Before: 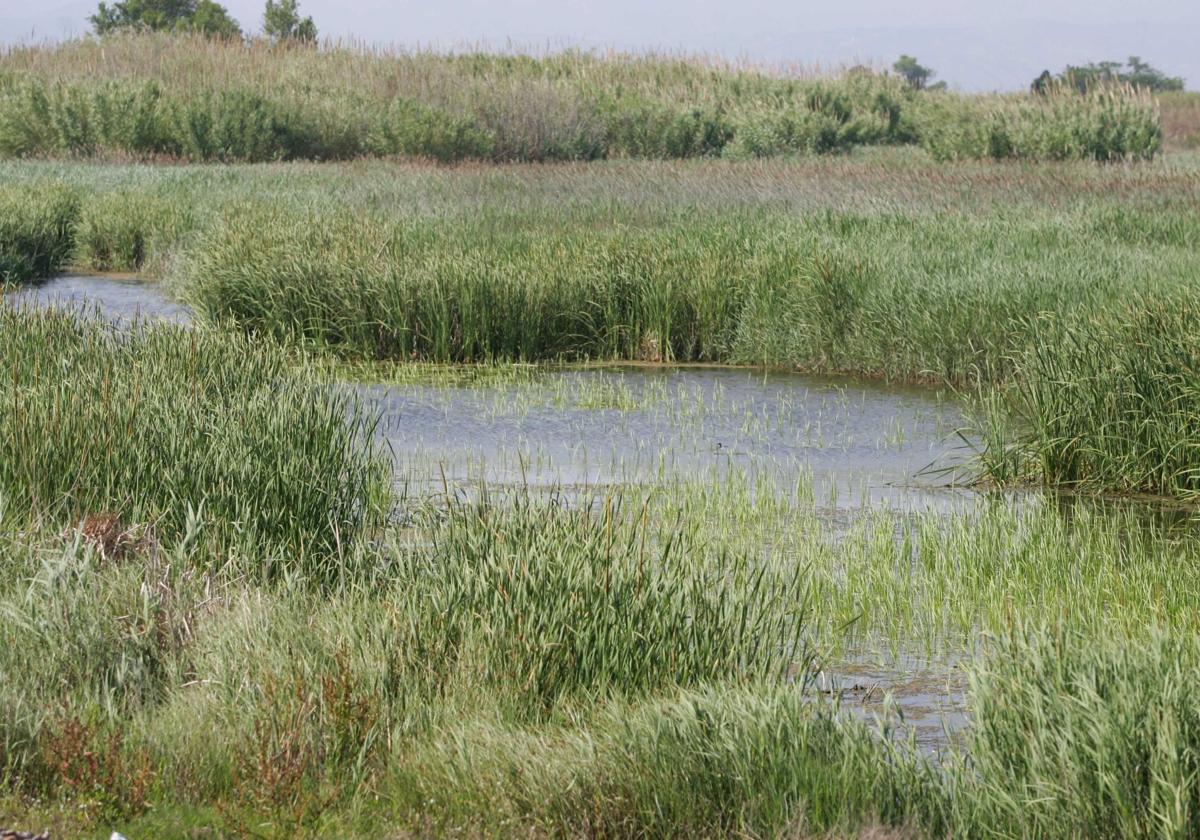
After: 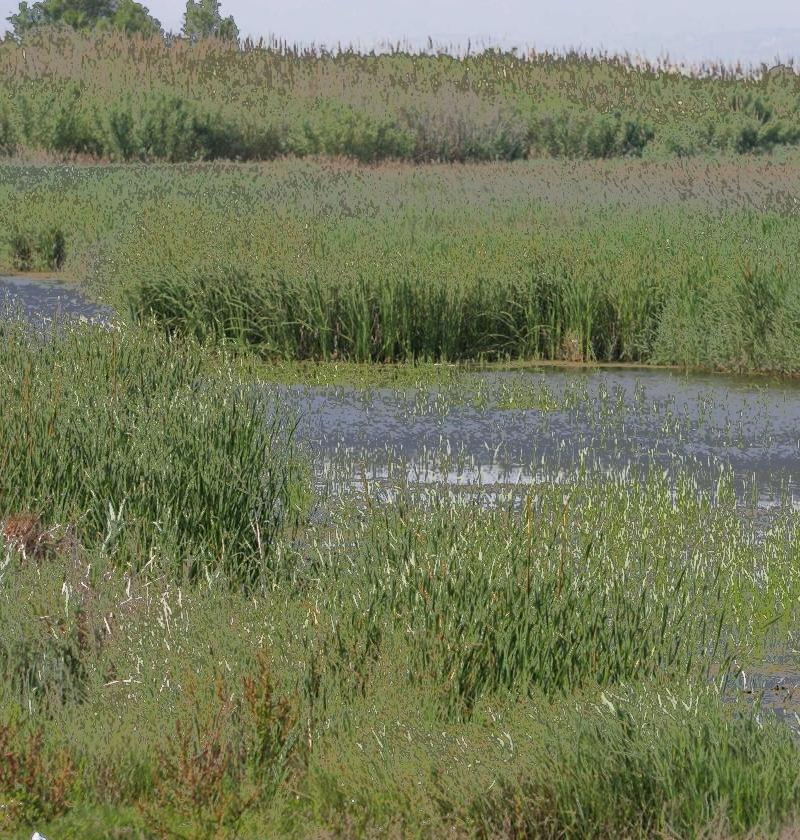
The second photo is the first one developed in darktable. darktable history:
crop and rotate: left 6.617%, right 26.717%
fill light: exposure -0.73 EV, center 0.69, width 2.2
